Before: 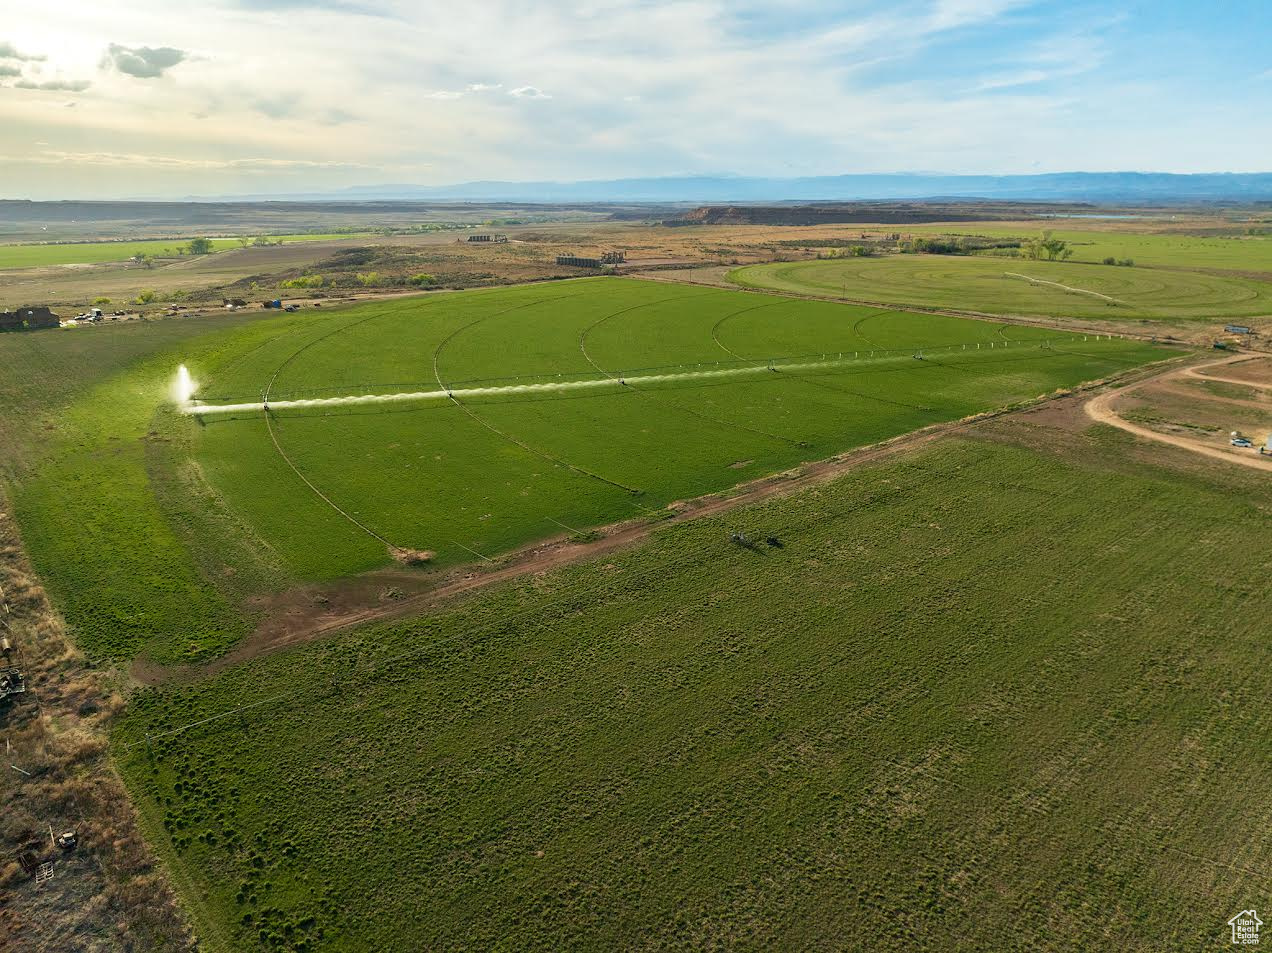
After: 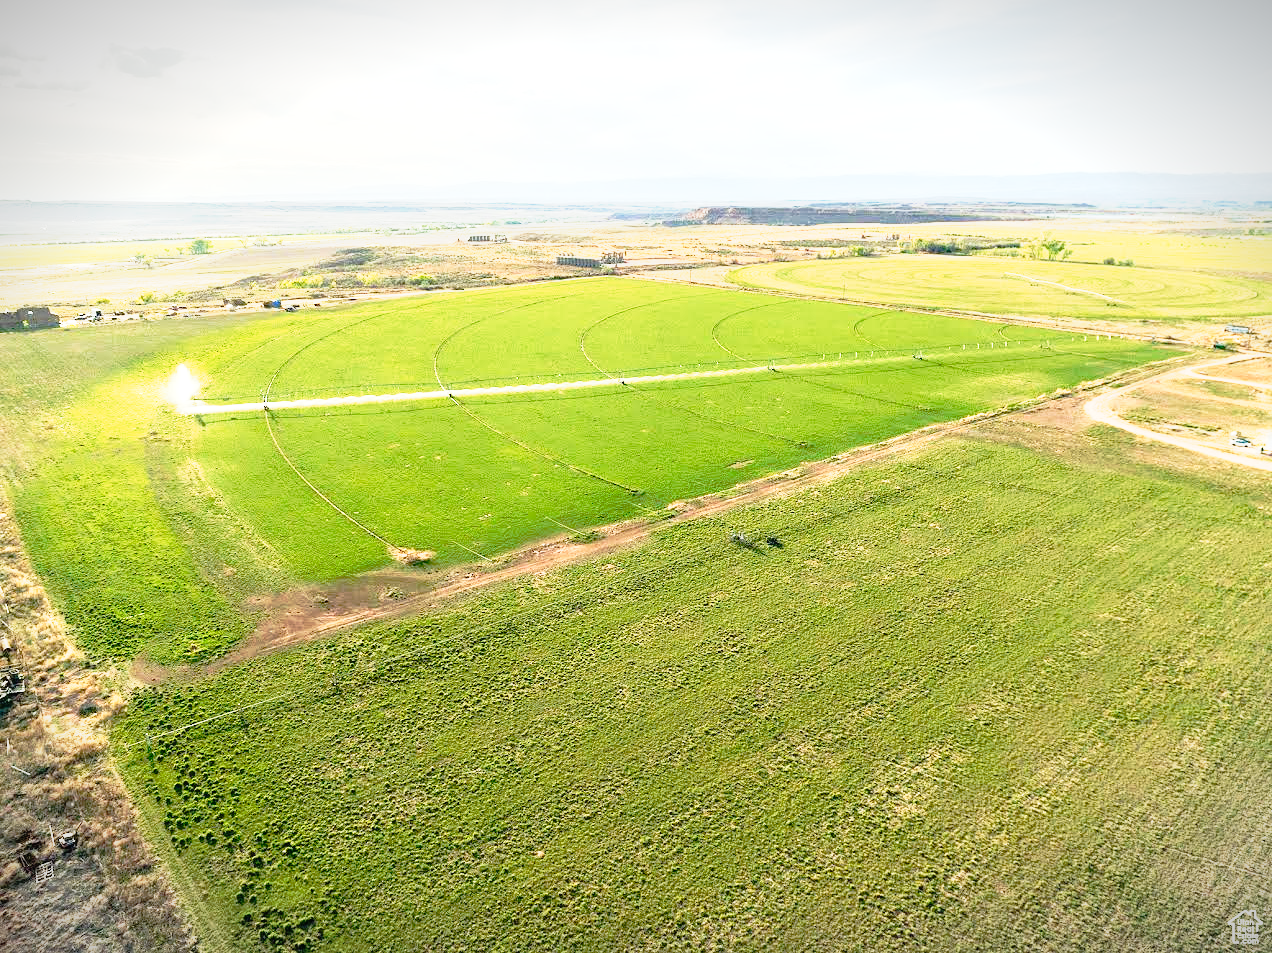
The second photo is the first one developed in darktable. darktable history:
exposure: black level correction 0.001, exposure 1.645 EV, compensate exposure bias true, compensate highlight preservation false
tone curve: curves: ch0 [(0, 0.015) (0.091, 0.055) (0.184, 0.159) (0.304, 0.382) (0.492, 0.579) (0.628, 0.755) (0.832, 0.932) (0.984, 0.963)]; ch1 [(0, 0) (0.34, 0.235) (0.493, 0.5) (0.554, 0.56) (0.764, 0.815) (1, 1)]; ch2 [(0, 0) (0.44, 0.458) (0.476, 0.477) (0.542, 0.586) (0.674, 0.724) (1, 1)], preserve colors none
vignetting: fall-off start 100.11%, width/height ratio 1.319
